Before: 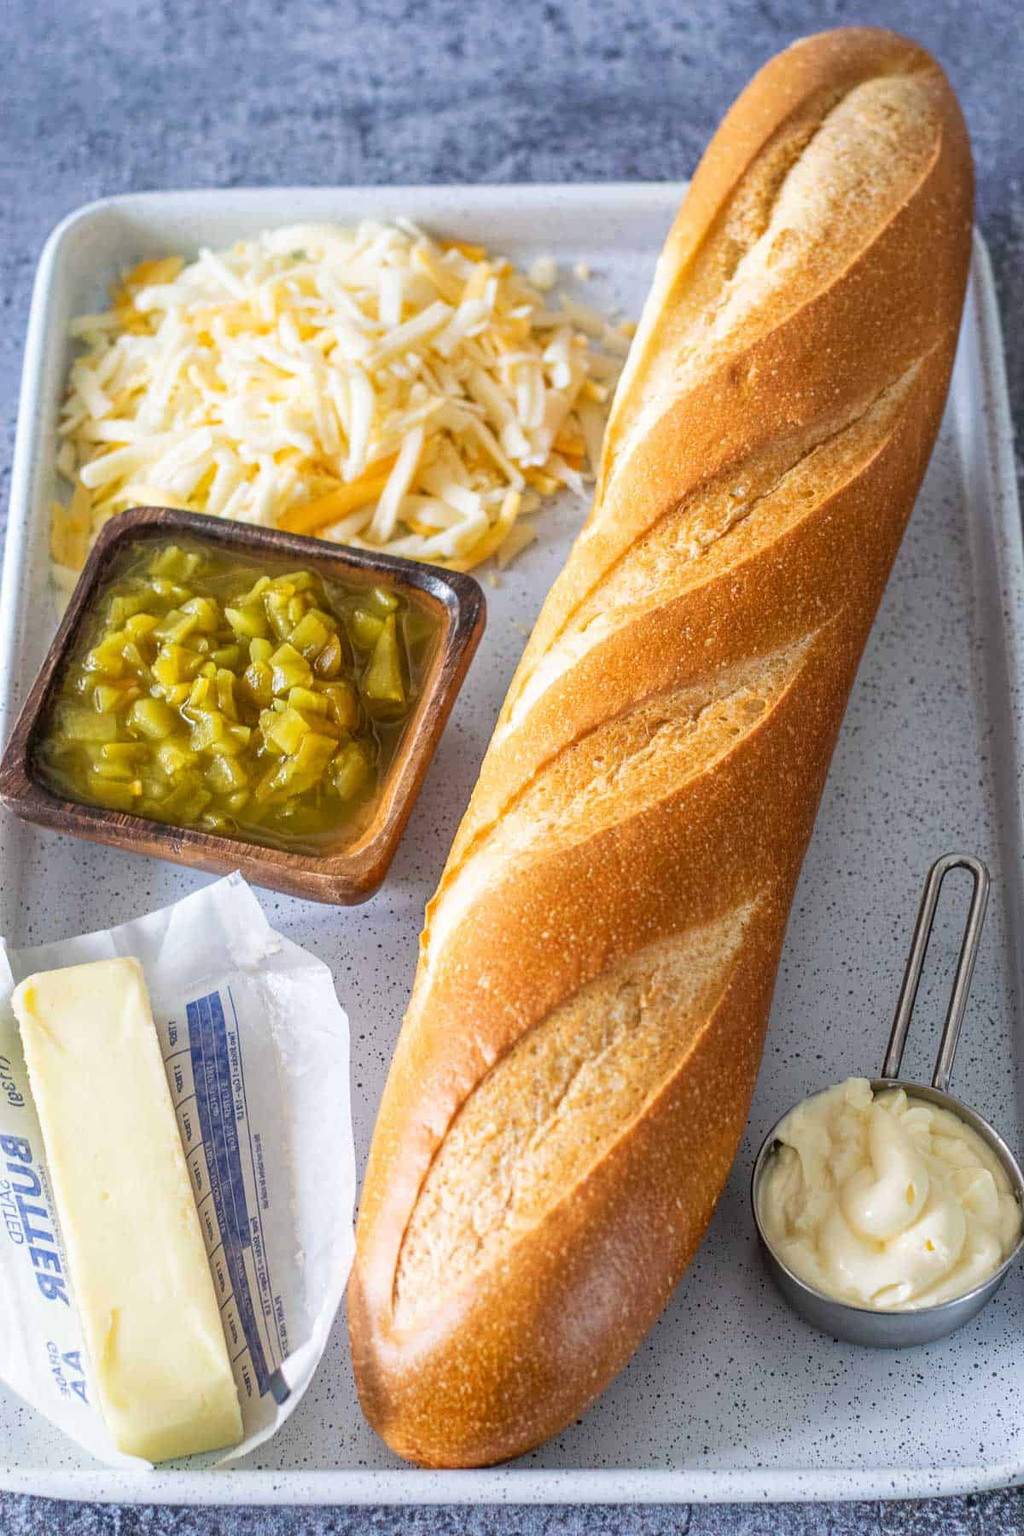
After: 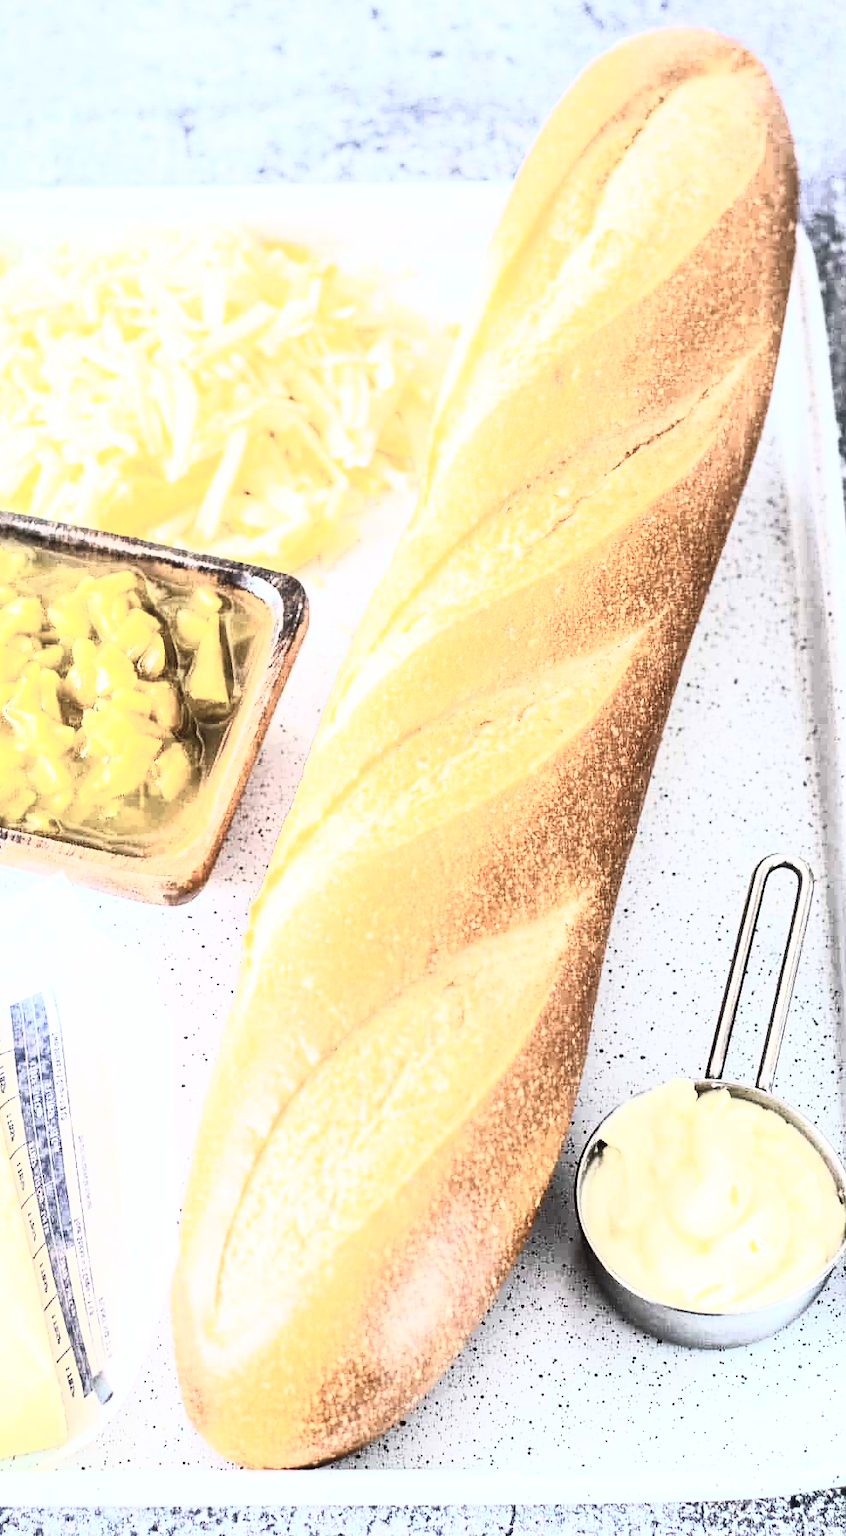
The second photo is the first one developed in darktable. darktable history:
base curve: curves: ch0 [(0, 0) (0.007, 0.004) (0.027, 0.03) (0.046, 0.07) (0.207, 0.54) (0.442, 0.872) (0.673, 0.972) (1, 1)]
contrast brightness saturation: contrast 0.574, brightness 0.572, saturation -0.341
crop: left 17.293%, bottom 0.05%
tone equalizer: edges refinement/feathering 500, mask exposure compensation -1.57 EV, preserve details no
